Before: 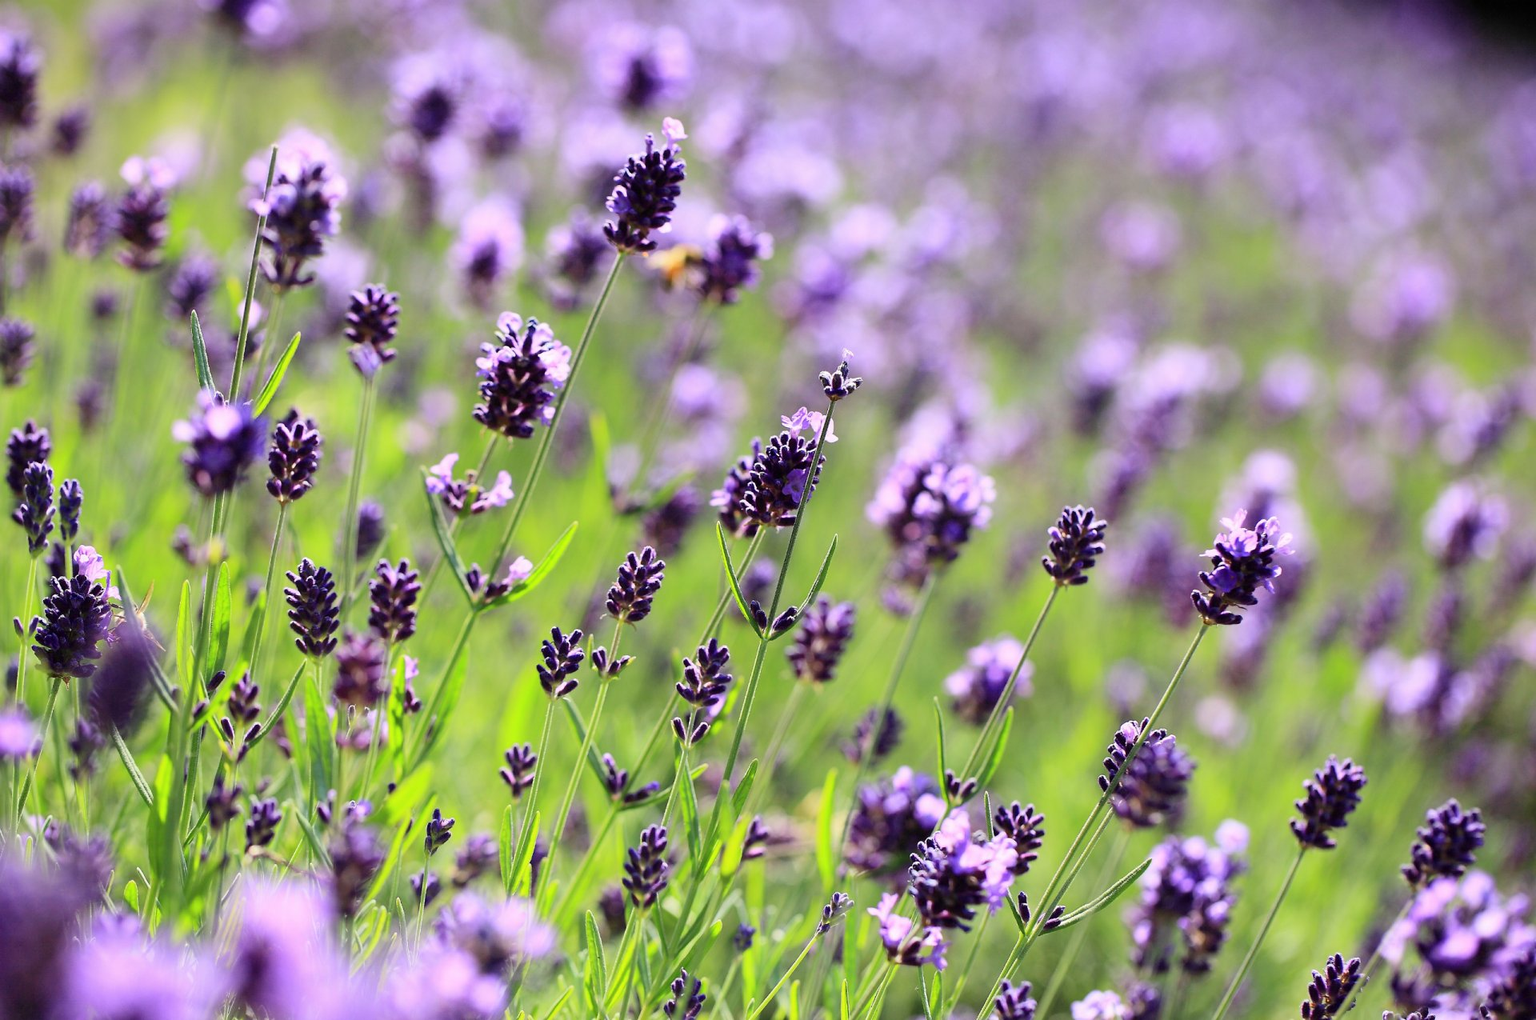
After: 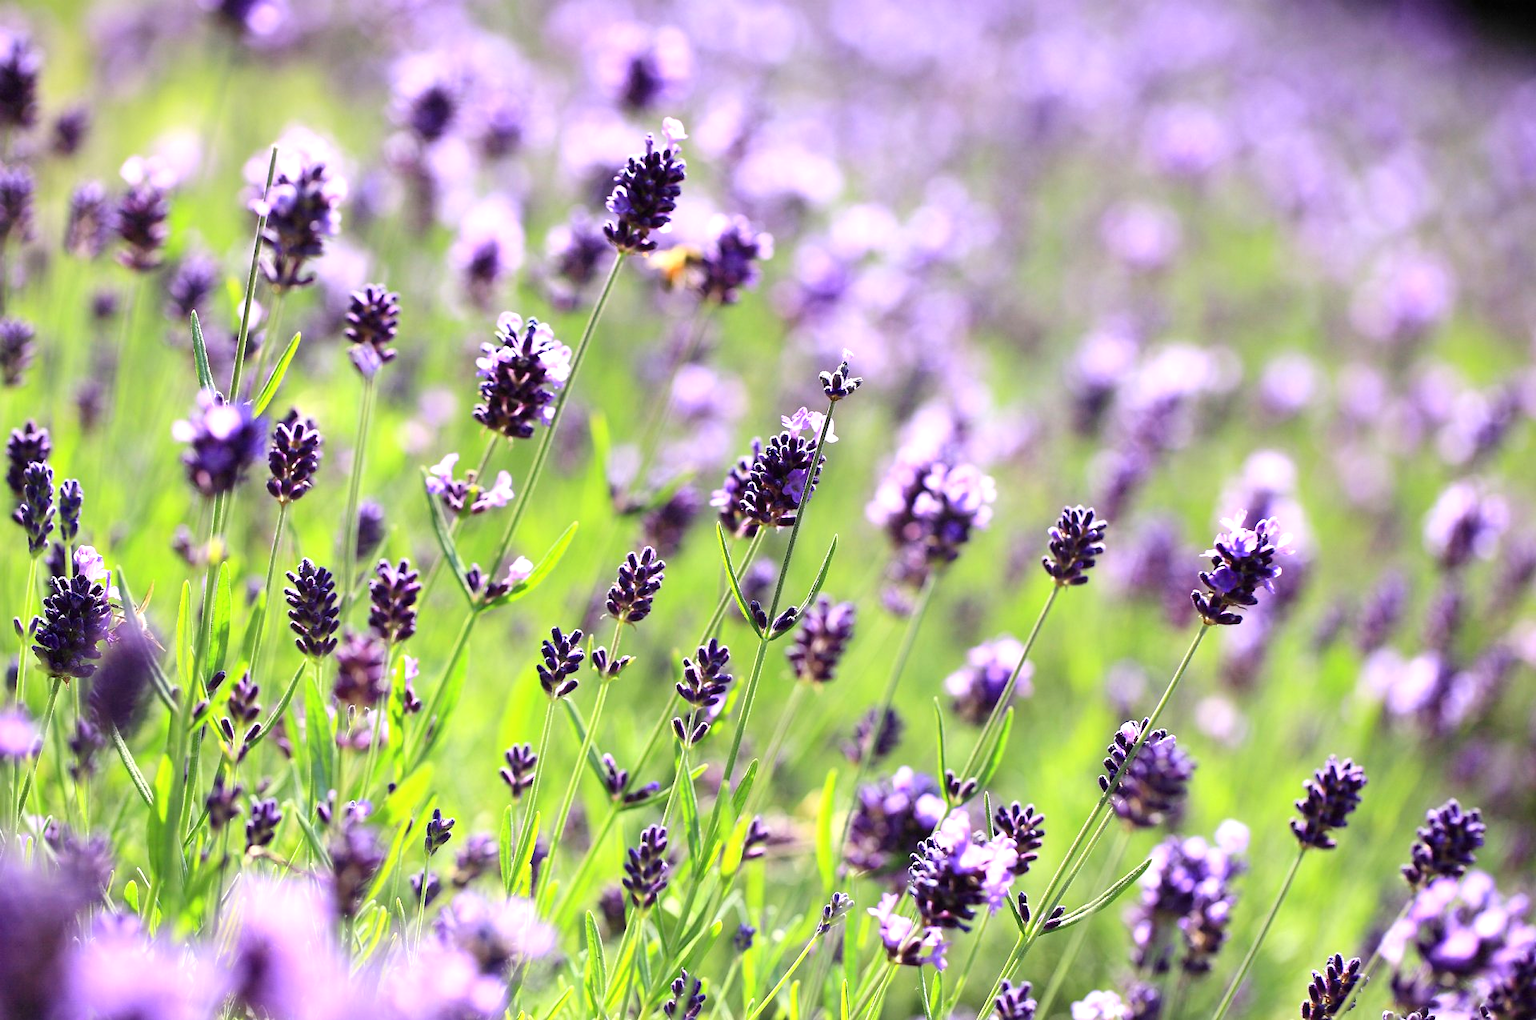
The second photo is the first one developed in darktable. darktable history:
exposure: exposure 0.512 EV, compensate highlight preservation false
